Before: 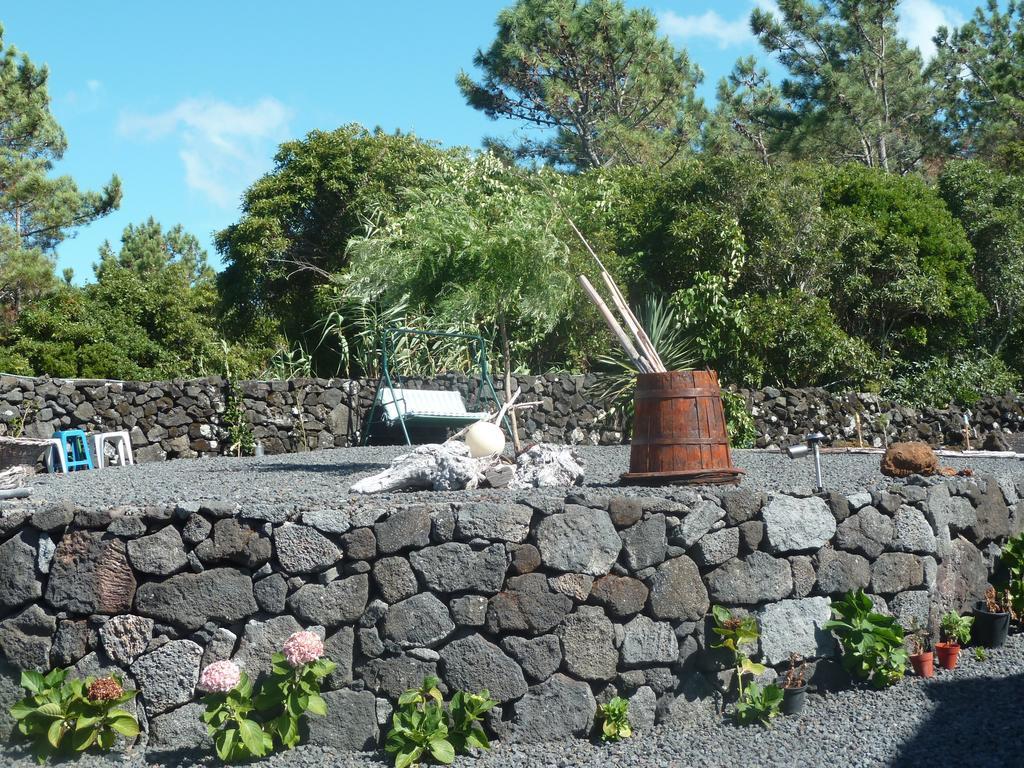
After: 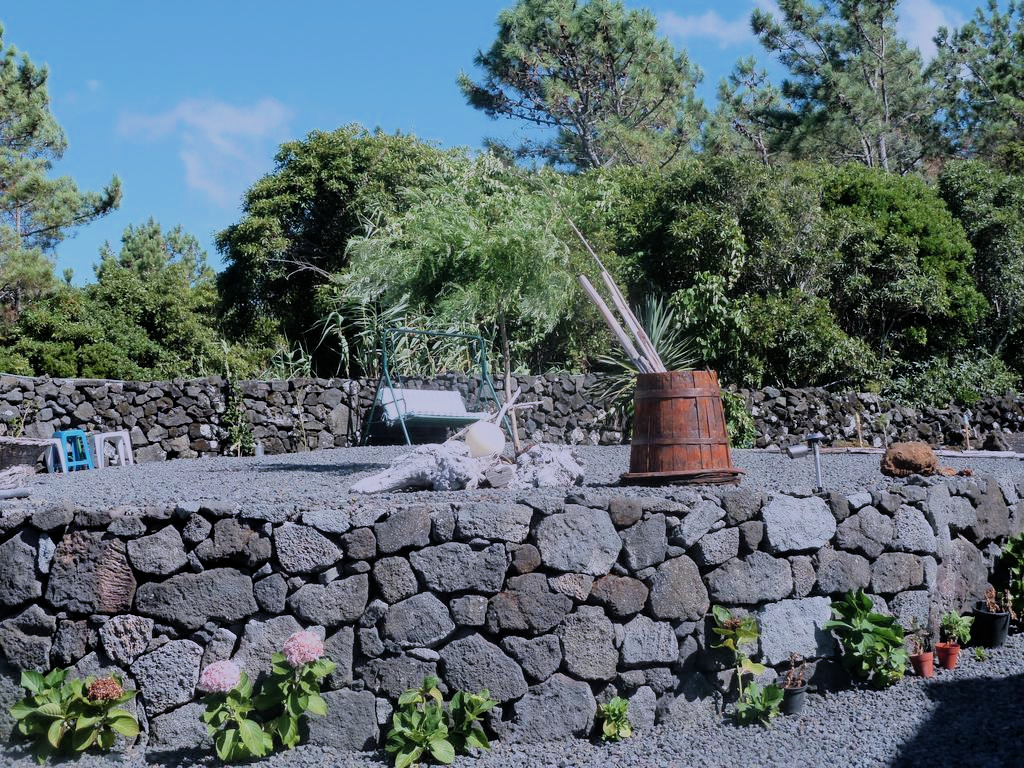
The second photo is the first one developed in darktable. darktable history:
color calibration: illuminant custom, x 0.363, y 0.385, temperature 4528.03 K
filmic rgb: black relative exposure -6.15 EV, white relative exposure 6.96 EV, hardness 2.23, color science v6 (2022)
